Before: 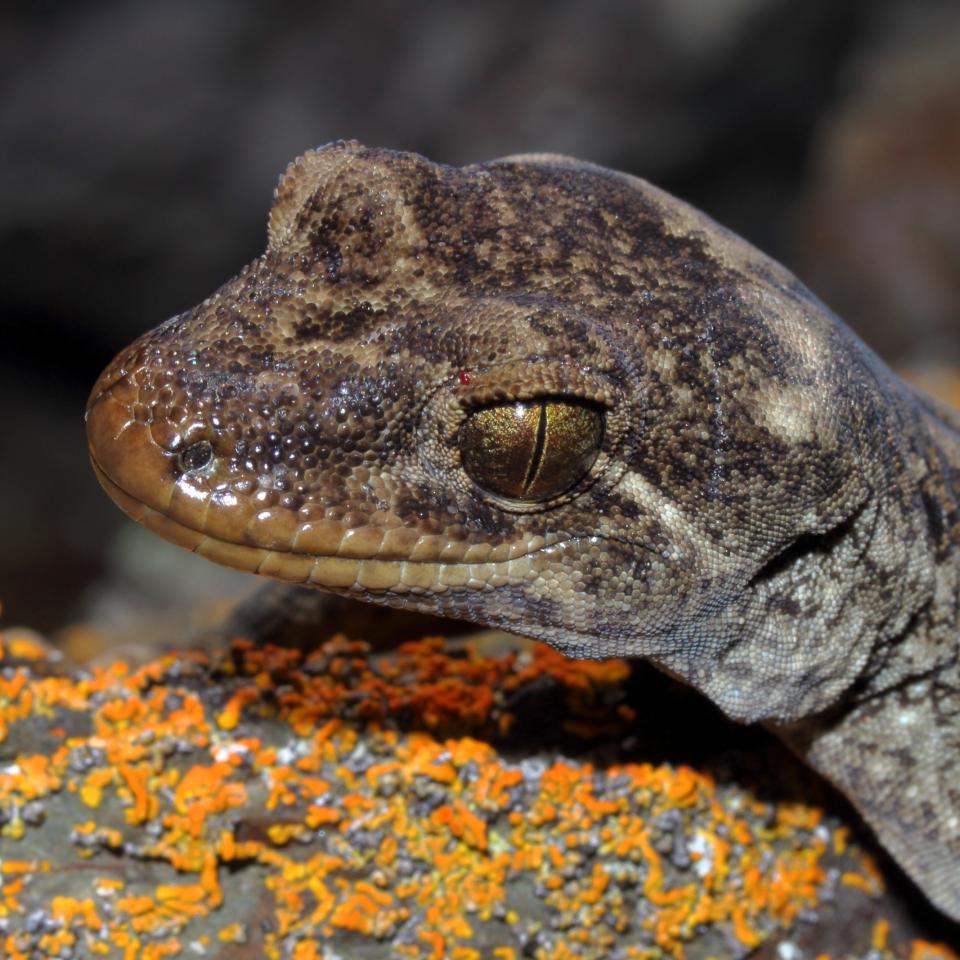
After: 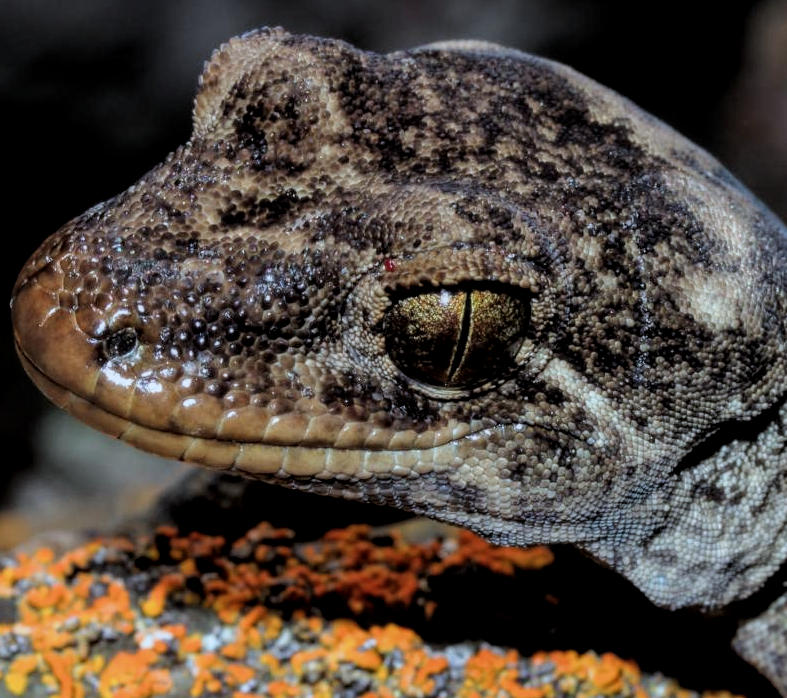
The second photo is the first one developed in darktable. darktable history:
color correction: highlights a* -4.18, highlights b* -10.81
crop: left 7.856%, top 11.836%, right 10.12%, bottom 15.387%
filmic rgb: black relative exposure -5 EV, hardness 2.88, contrast 1.2
local contrast: on, module defaults
